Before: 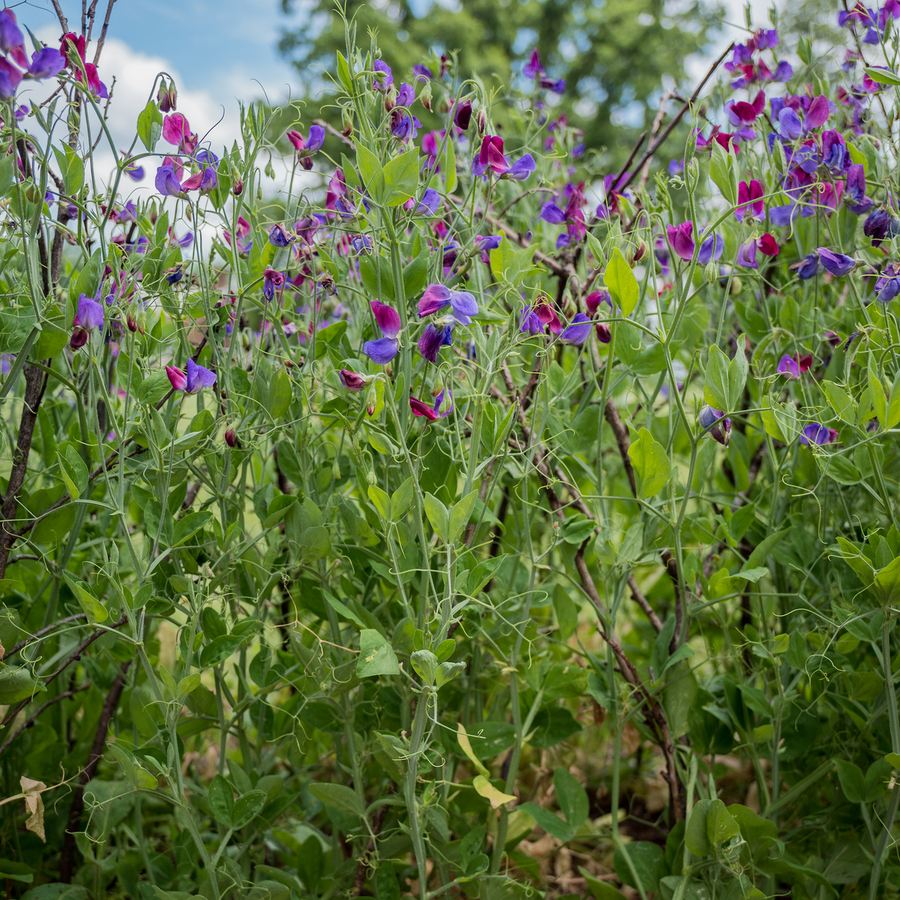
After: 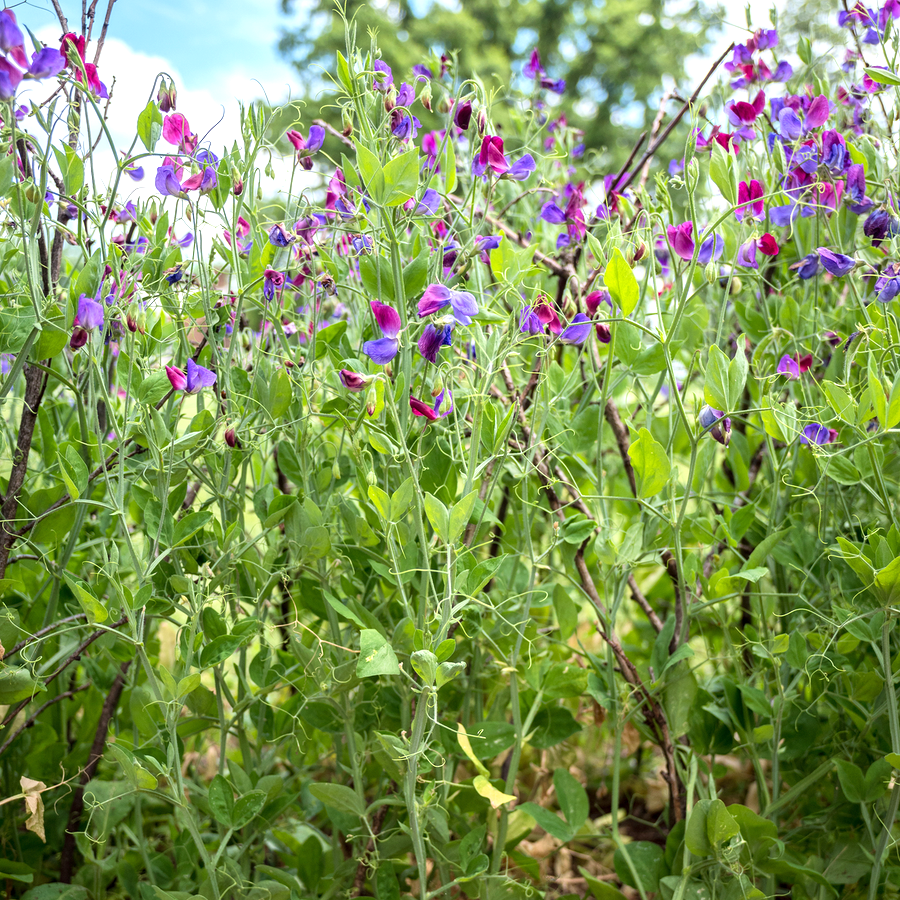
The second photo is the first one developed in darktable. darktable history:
exposure: exposure 0.911 EV, compensate exposure bias true, compensate highlight preservation false
